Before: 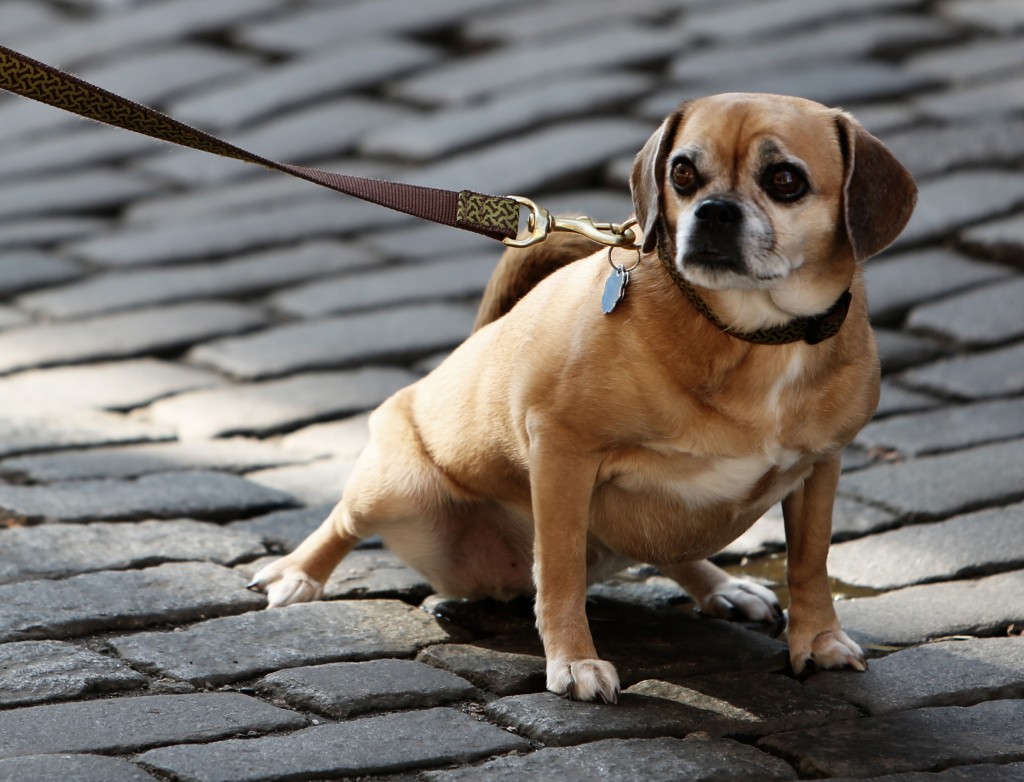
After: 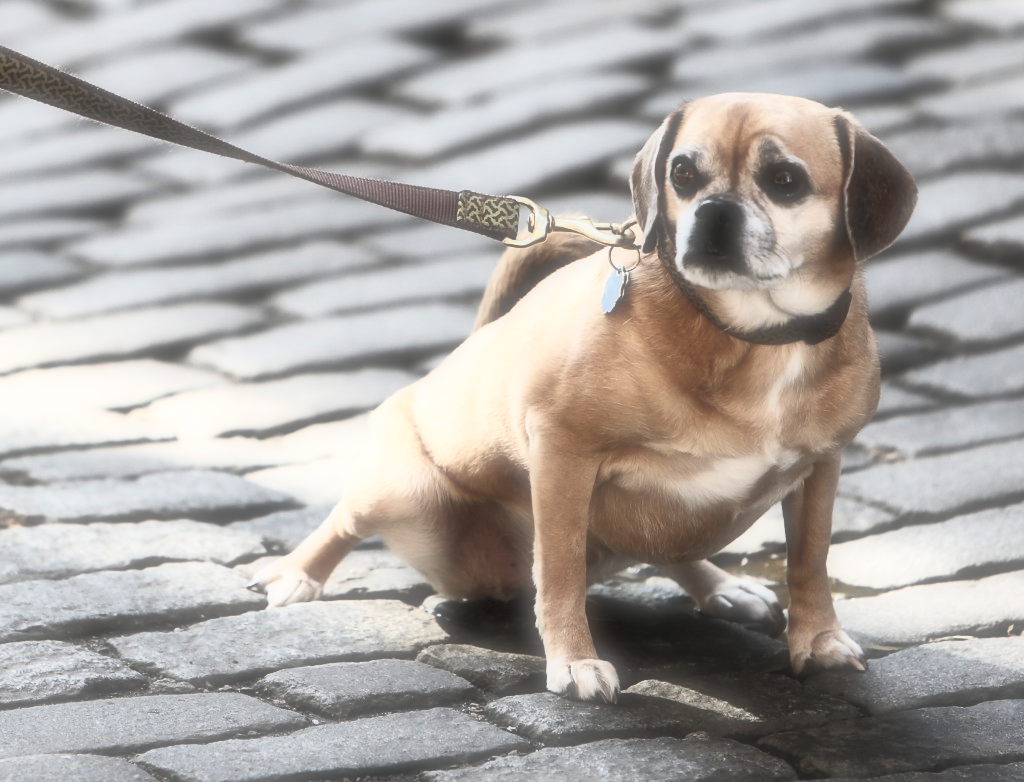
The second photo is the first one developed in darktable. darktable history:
contrast brightness saturation: contrast 0.43, brightness 0.56, saturation -0.19
soften: size 60.24%, saturation 65.46%, brightness 0.506 EV, mix 25.7%
white balance: emerald 1
